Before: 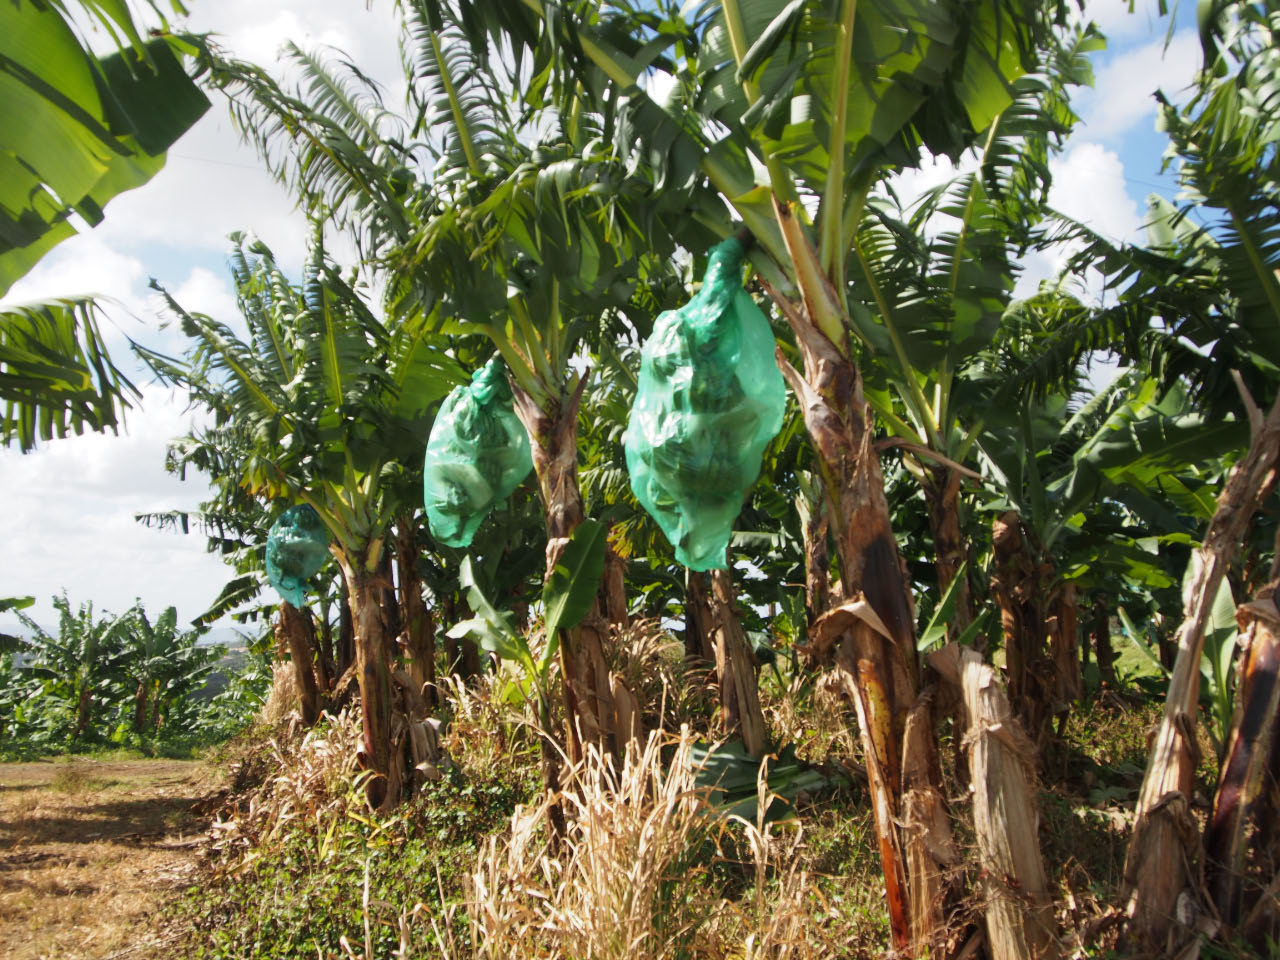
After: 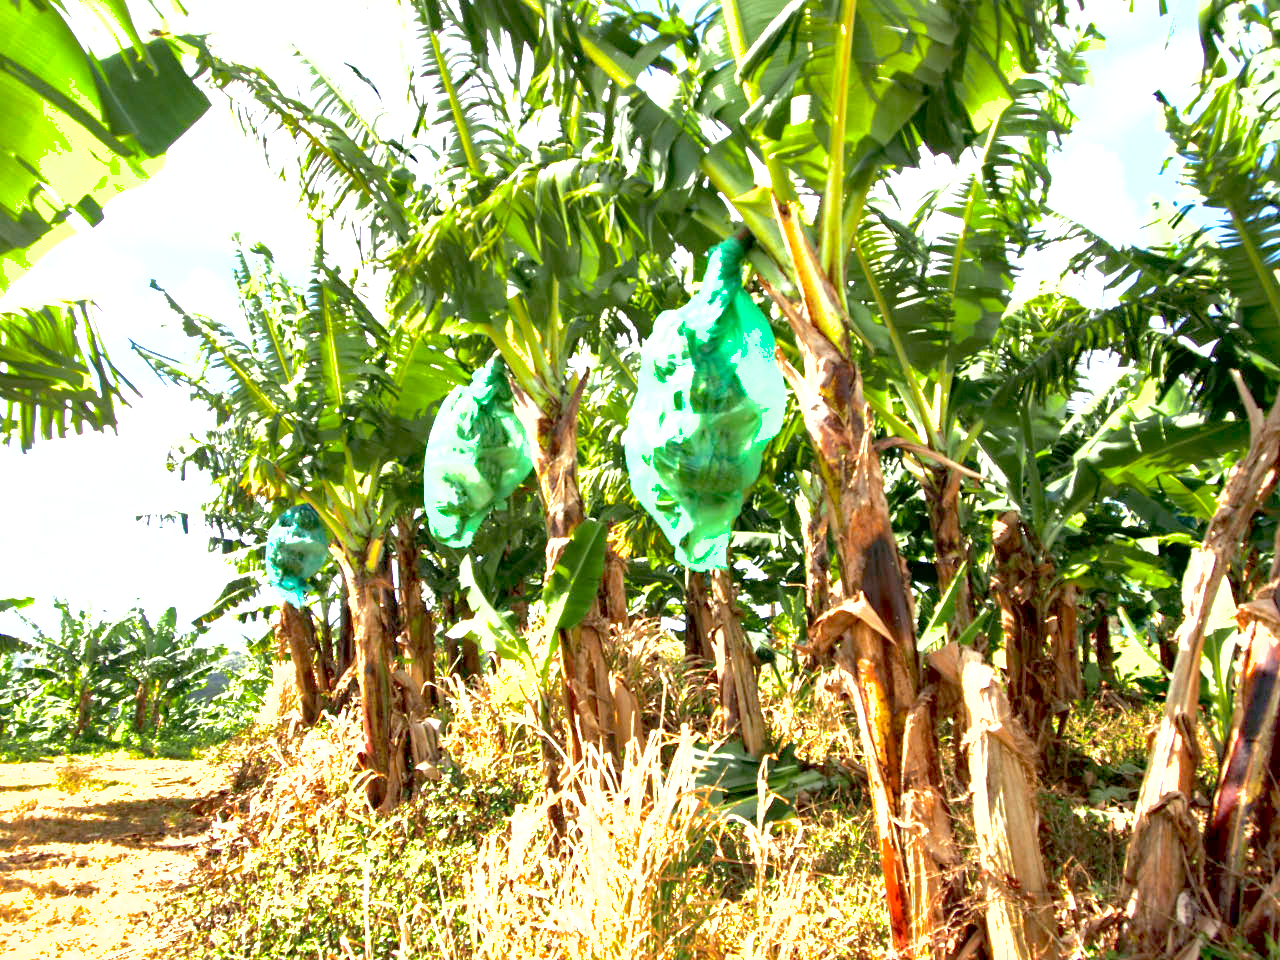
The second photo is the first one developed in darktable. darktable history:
shadows and highlights: on, module defaults
local contrast: mode bilateral grid, contrast 20, coarseness 50, detail 132%, midtone range 0.2
exposure: black level correction 0.005, exposure 2.084 EV, compensate highlight preservation false
haze removal: strength 0.29, distance 0.25, compatibility mode true, adaptive false
